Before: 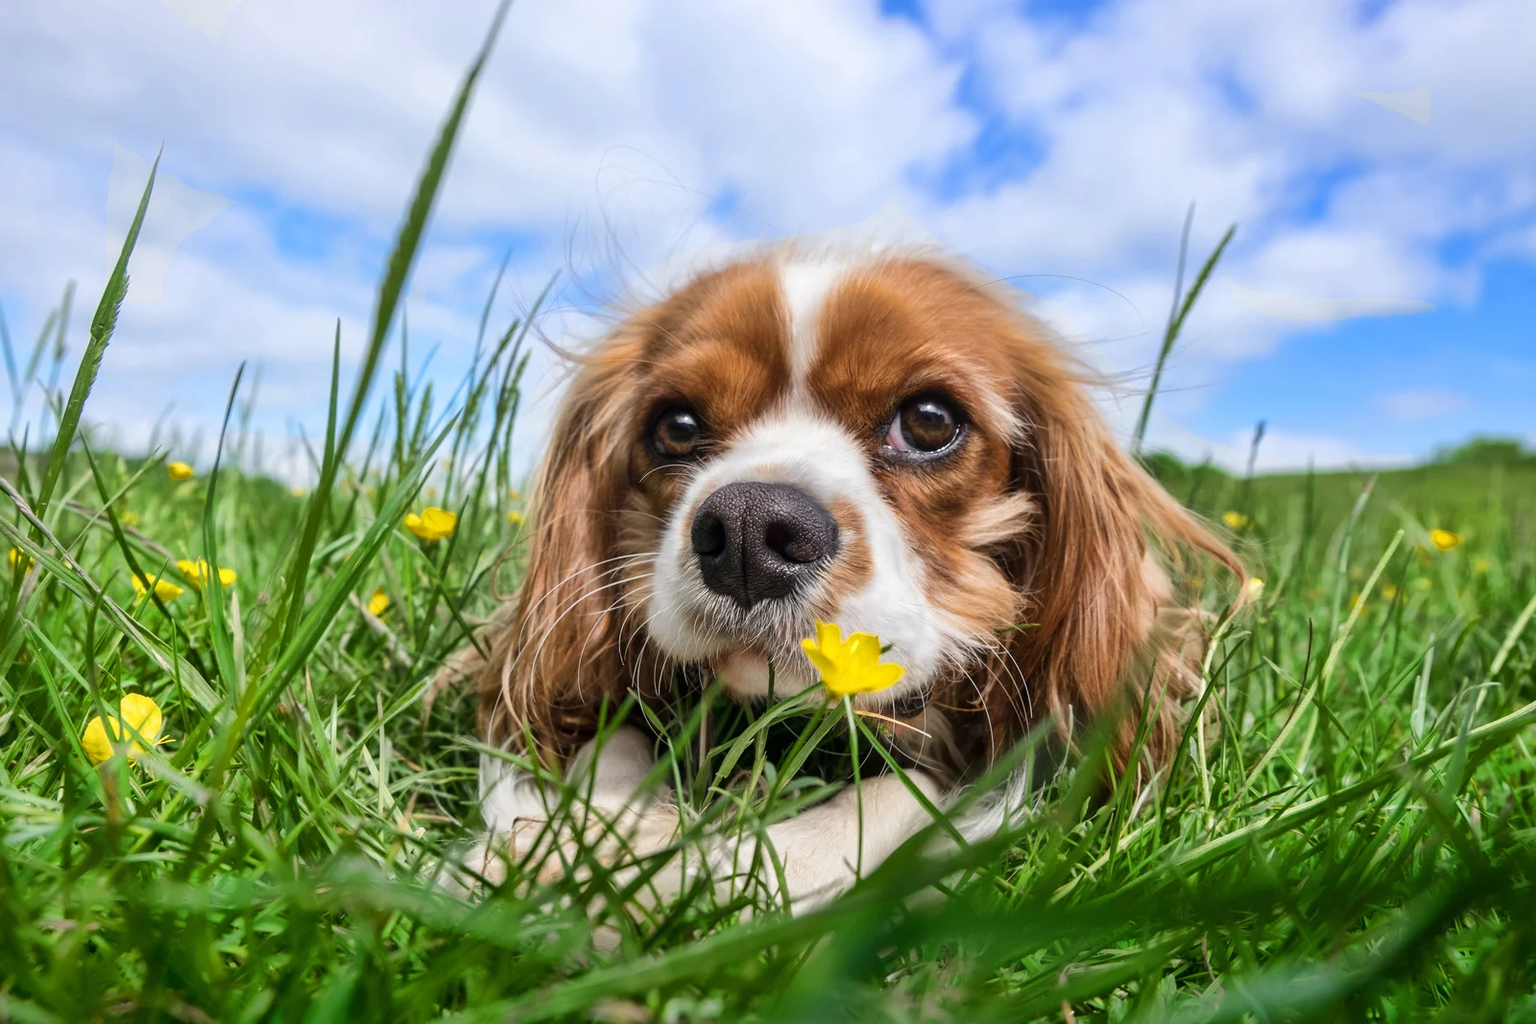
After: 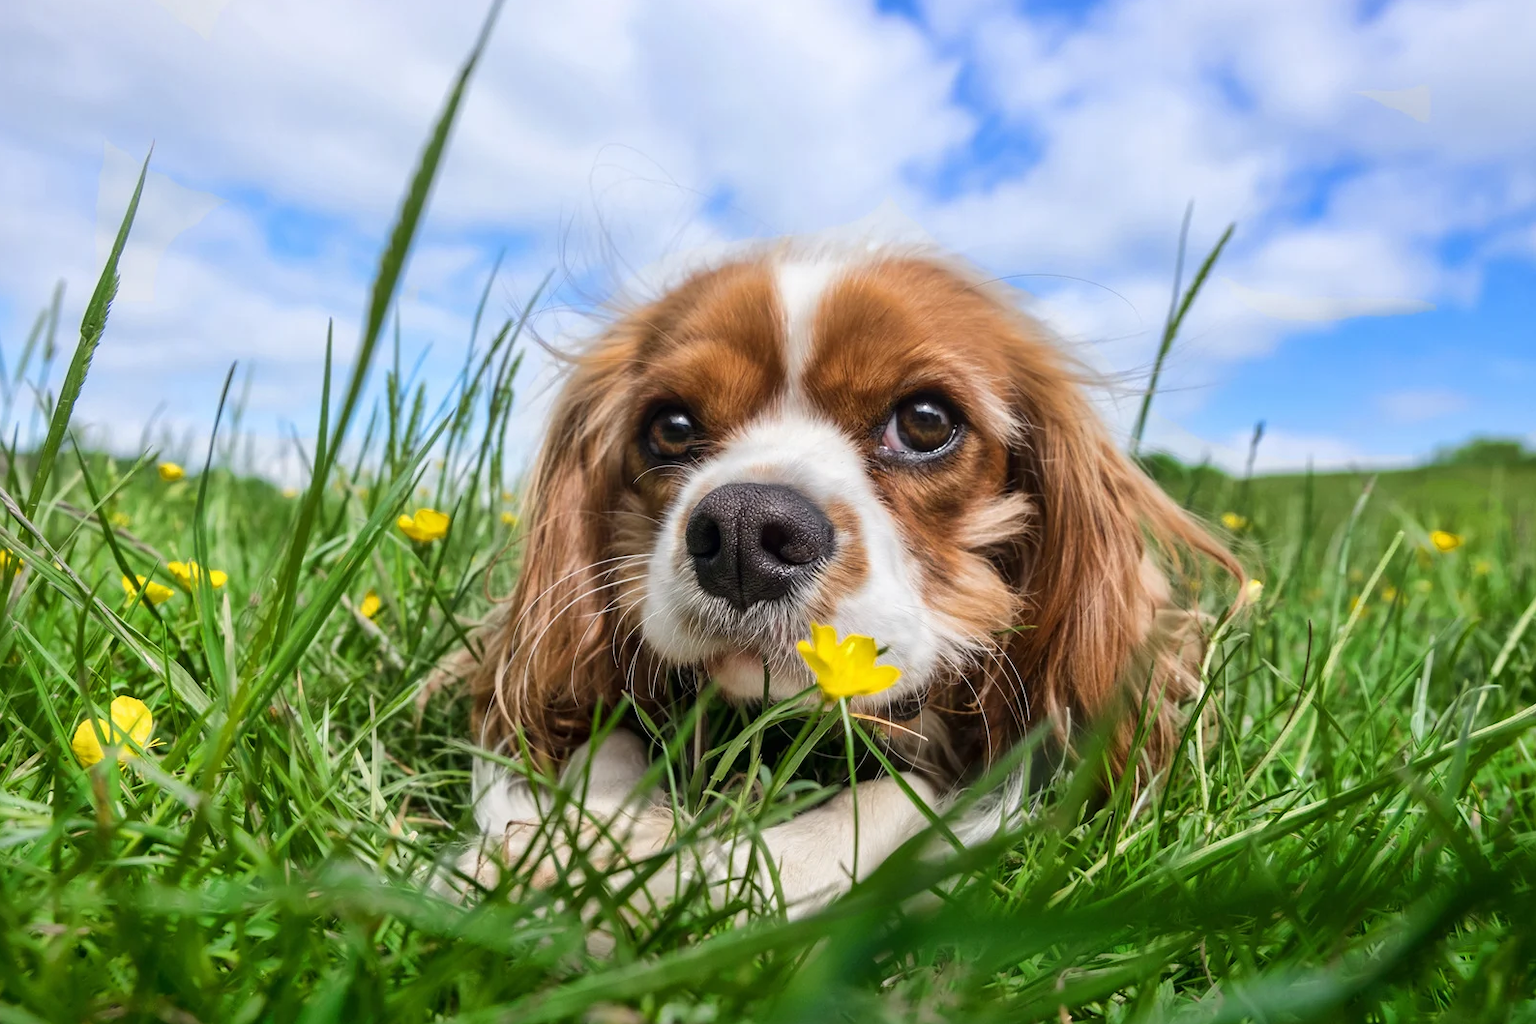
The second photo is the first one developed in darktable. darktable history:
crop and rotate: left 0.716%, top 0.301%, bottom 0.379%
